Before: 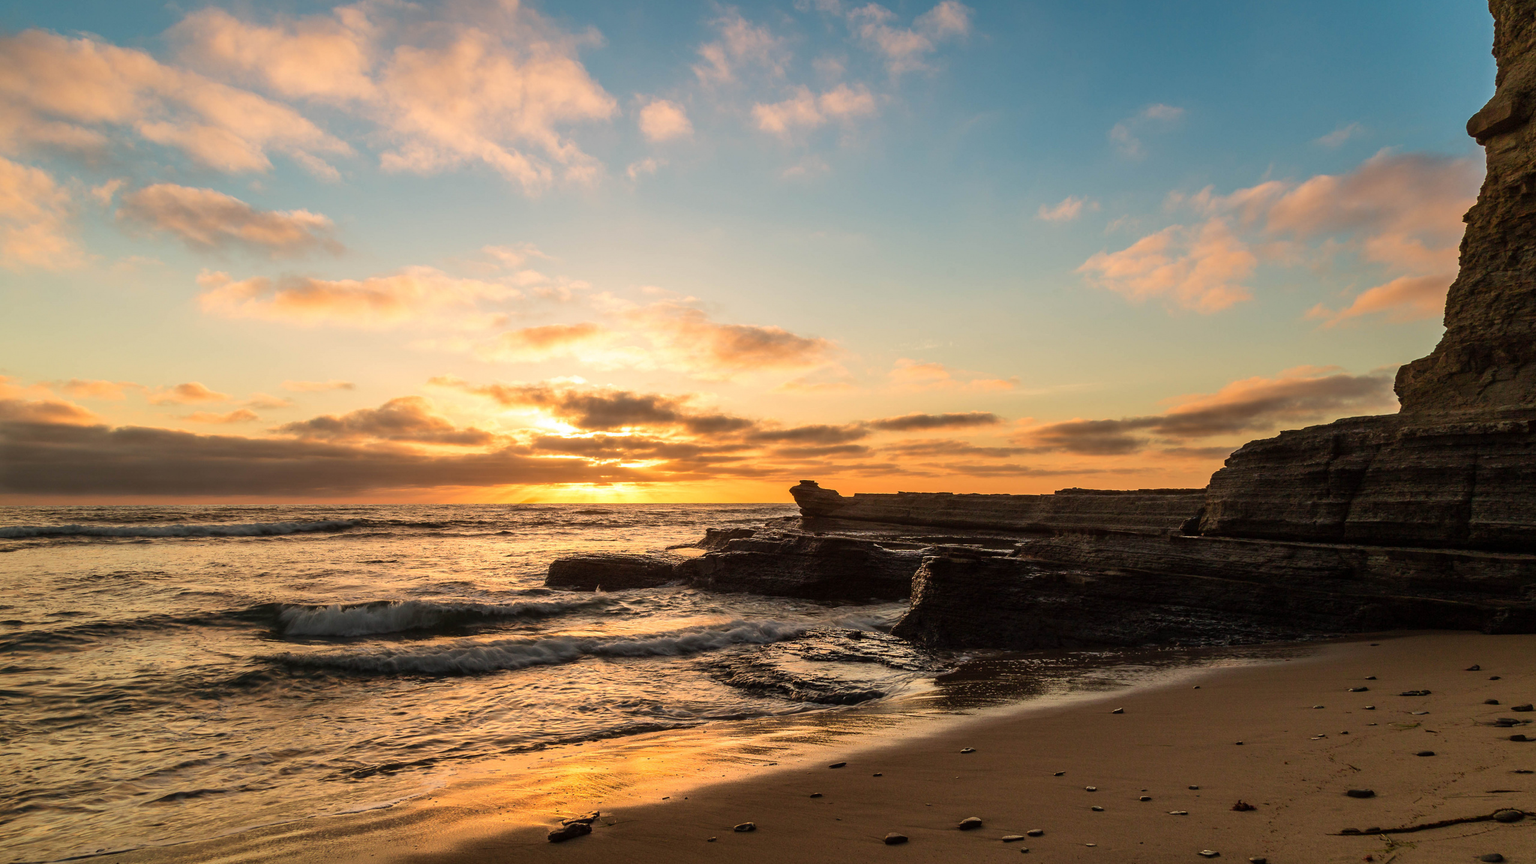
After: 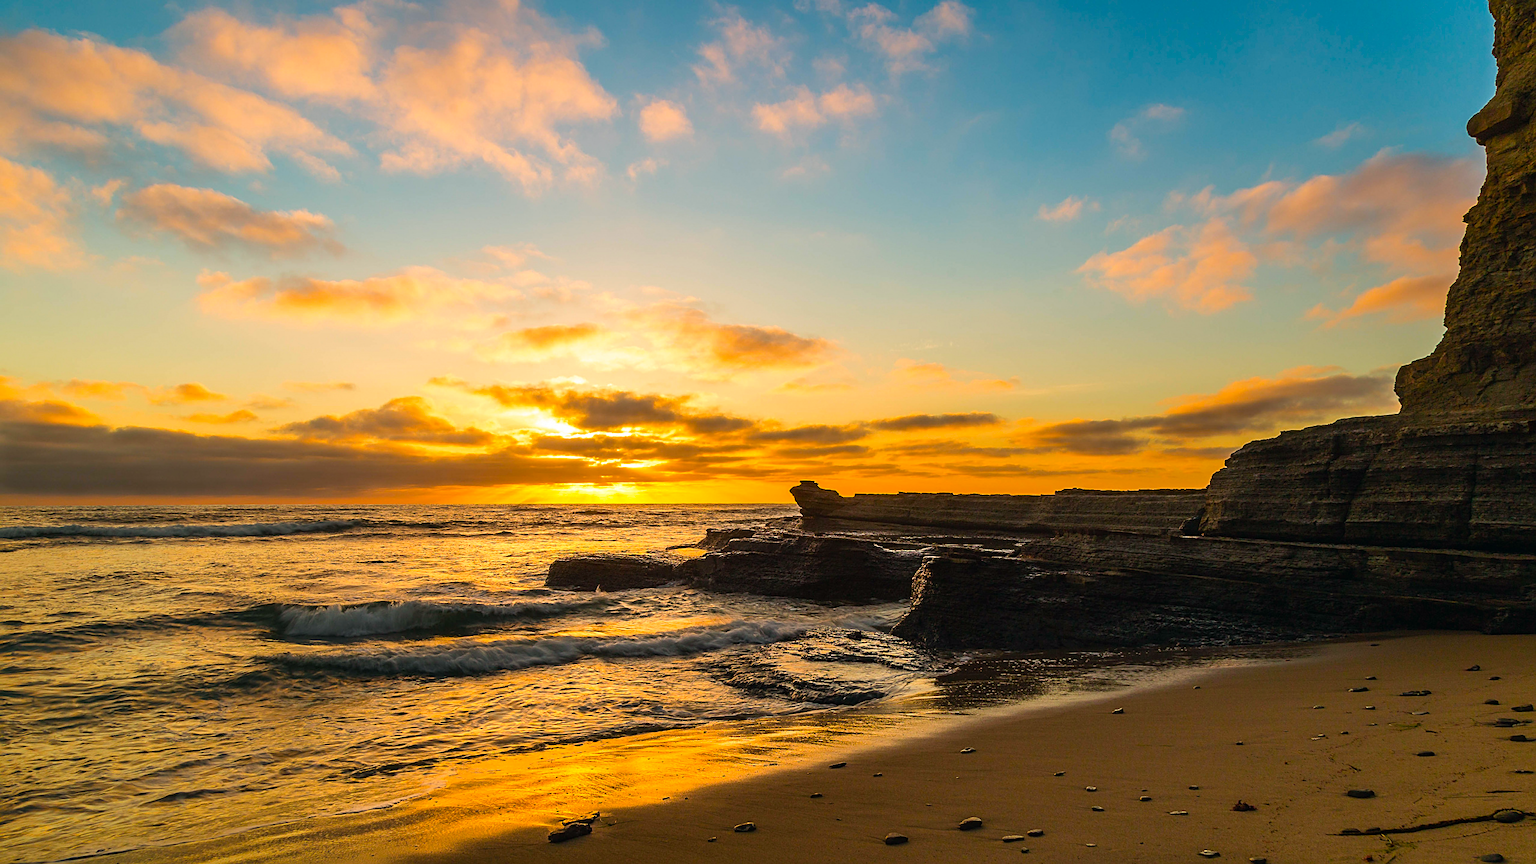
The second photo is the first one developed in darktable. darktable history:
color balance rgb: linear chroma grading › global chroma 15%, perceptual saturation grading › global saturation 30%
color balance: mode lift, gamma, gain (sRGB), lift [1, 1, 1.022, 1.026]
tone equalizer: on, module defaults
sharpen: on, module defaults
